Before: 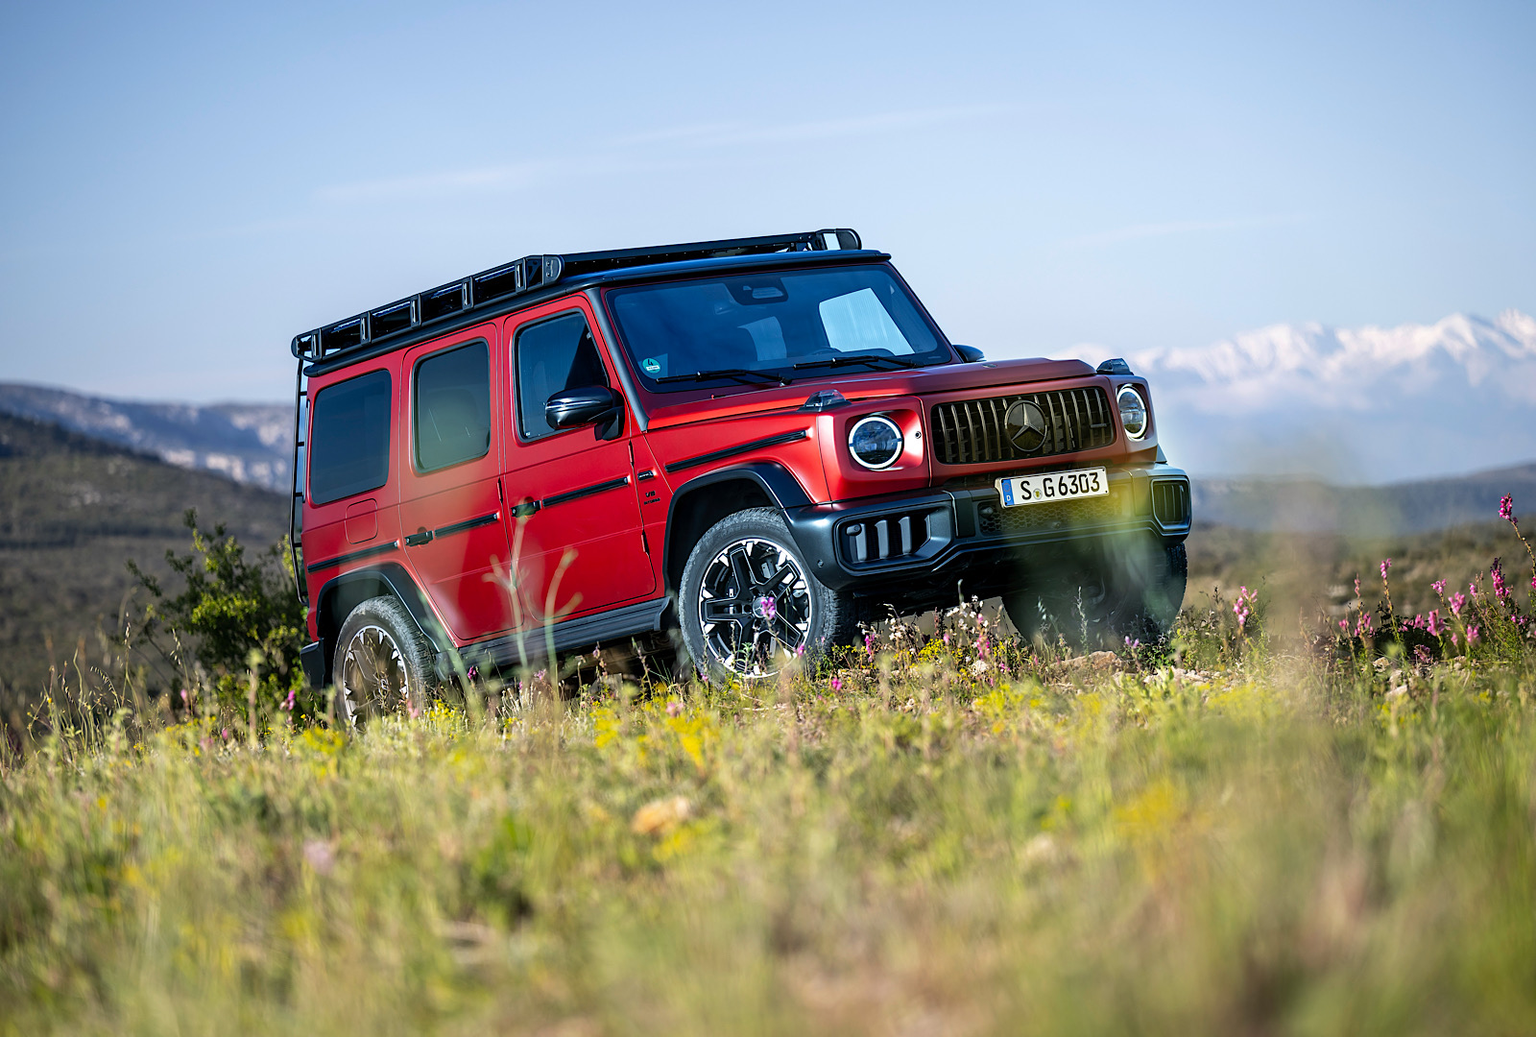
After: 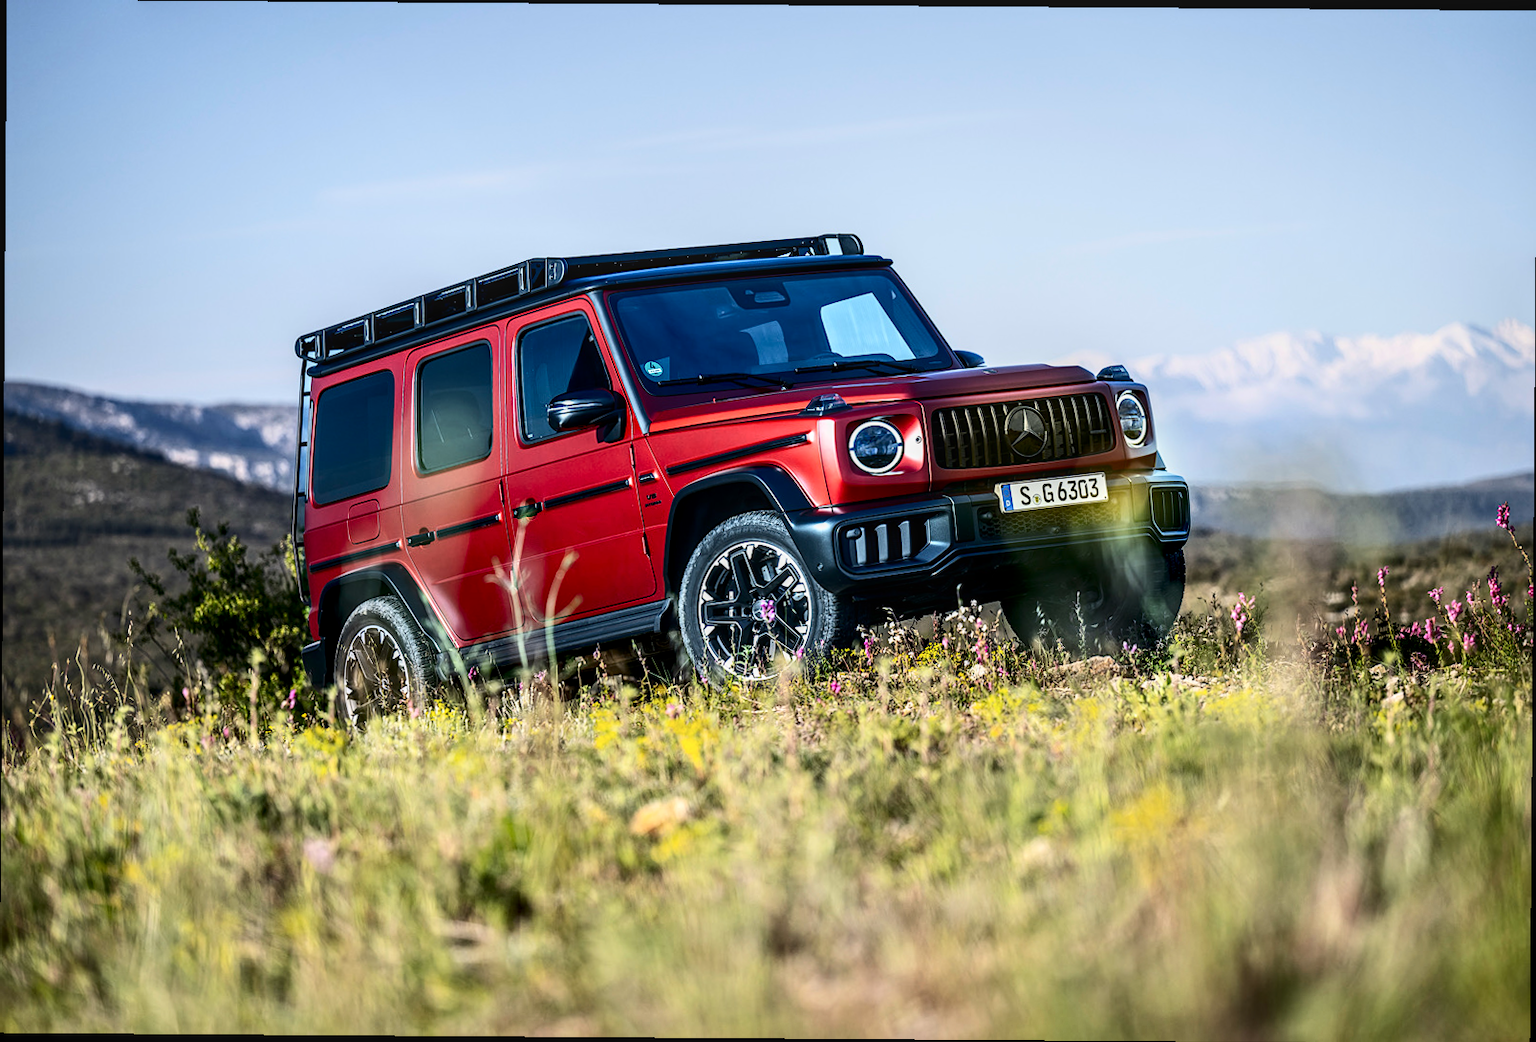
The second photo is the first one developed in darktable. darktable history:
local contrast: on, module defaults
contrast brightness saturation: contrast 0.298
crop and rotate: angle -0.421°
